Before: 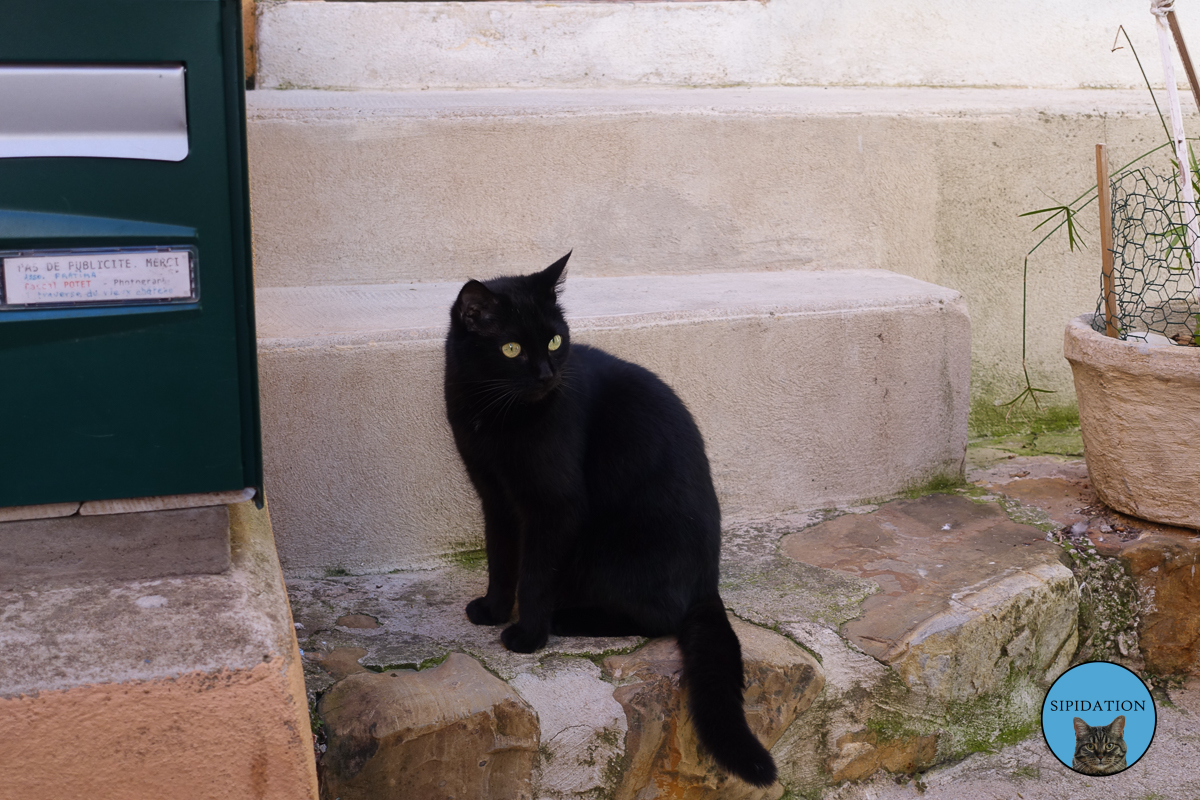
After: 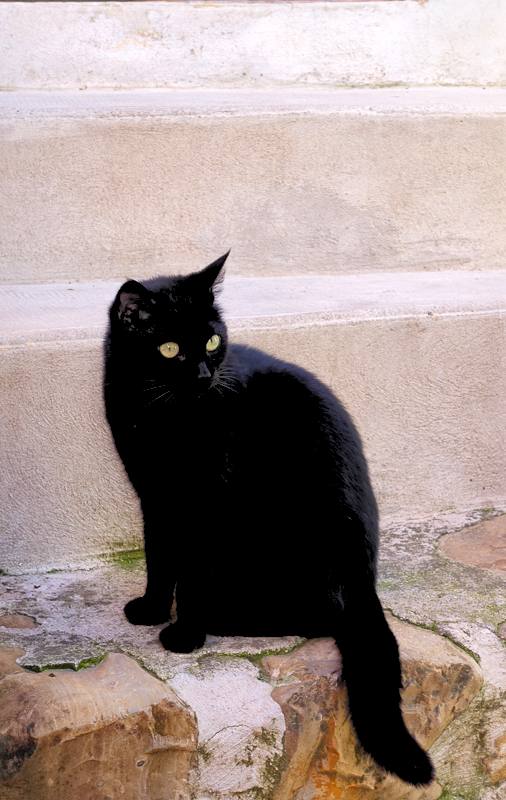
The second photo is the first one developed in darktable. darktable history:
crop: left 28.583%, right 29.231%
levels: levels [0.072, 0.414, 0.976]
local contrast: mode bilateral grid, contrast 20, coarseness 50, detail 171%, midtone range 0.2
